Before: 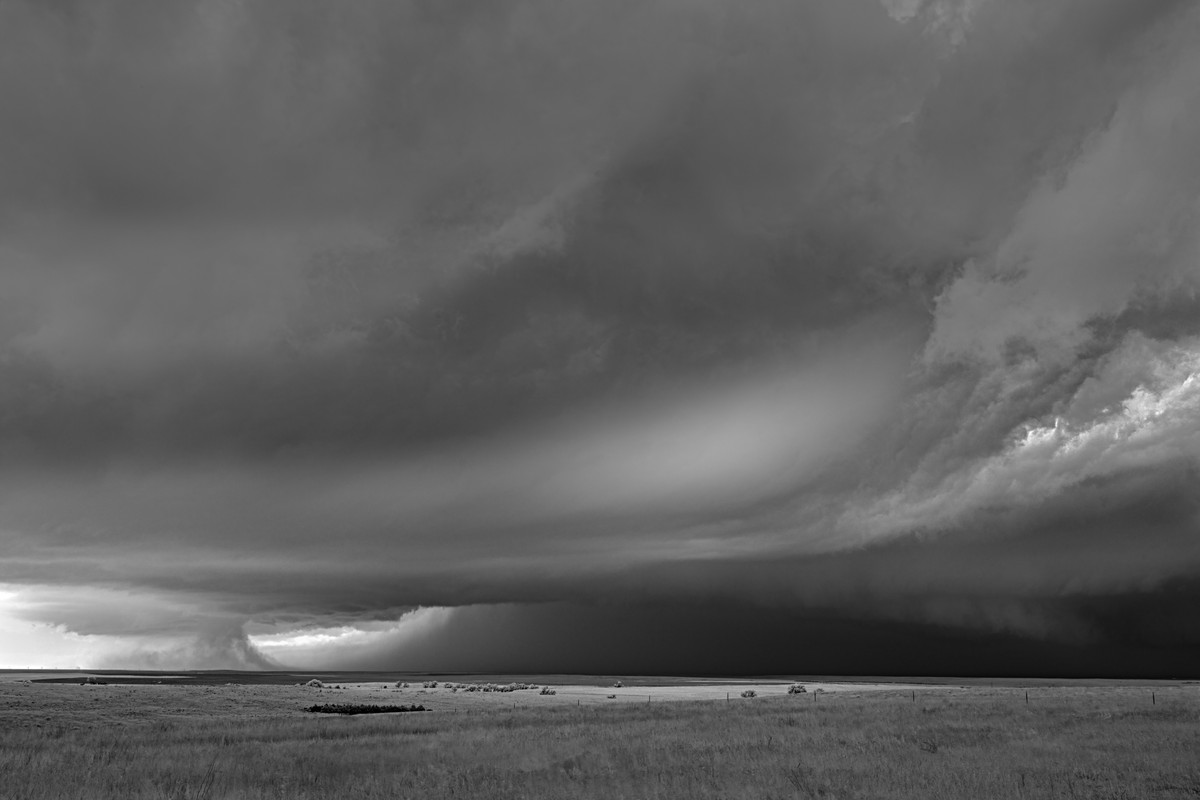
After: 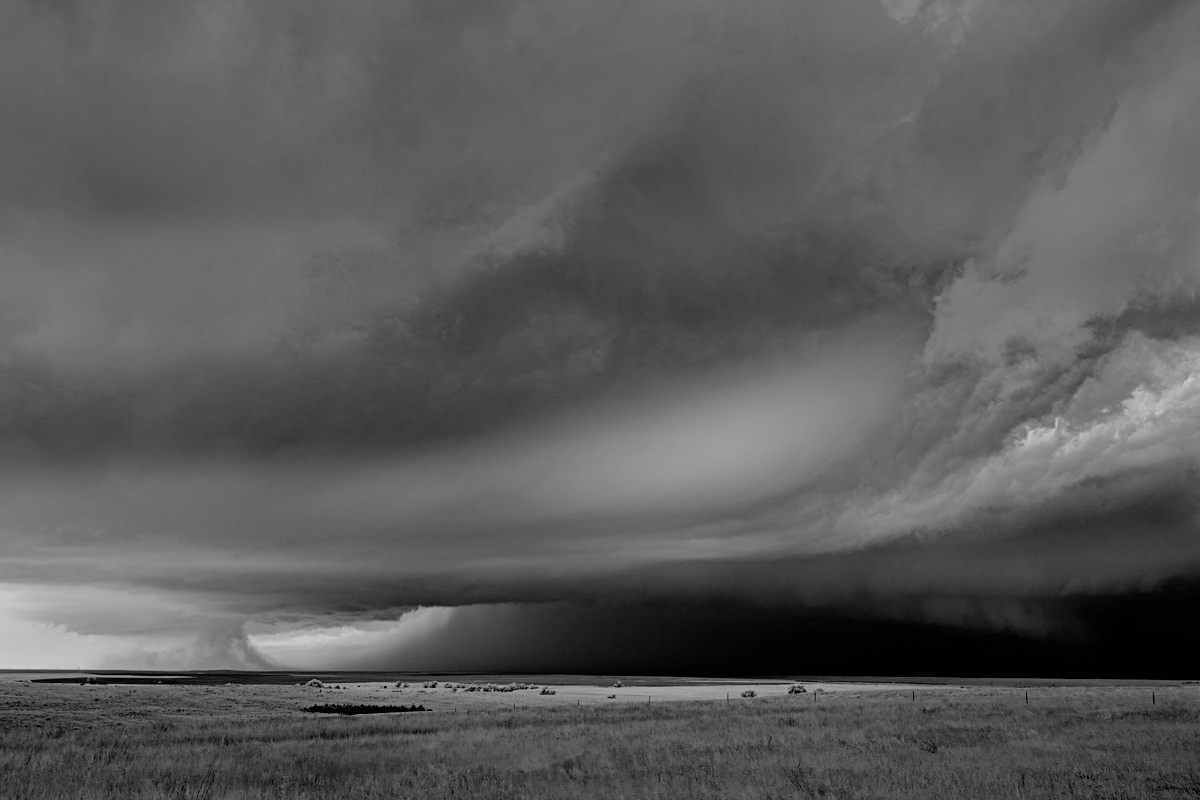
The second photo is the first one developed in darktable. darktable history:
color zones: curves: ch0 [(0, 0.499) (0.143, 0.5) (0.286, 0.5) (0.429, 0.476) (0.571, 0.284) (0.714, 0.243) (0.857, 0.449) (1, 0.499)]; ch1 [(0, 0.532) (0.143, 0.645) (0.286, 0.696) (0.429, 0.211) (0.571, 0.504) (0.714, 0.493) (0.857, 0.495) (1, 0.532)]; ch2 [(0, 0.5) (0.143, 0.5) (0.286, 0.427) (0.429, 0.324) (0.571, 0.5) (0.714, 0.5) (0.857, 0.5) (1, 0.5)]
filmic rgb: black relative exposure -6.15 EV, white relative exposure 6.96 EV, hardness 2.23, color science v6 (2022)
